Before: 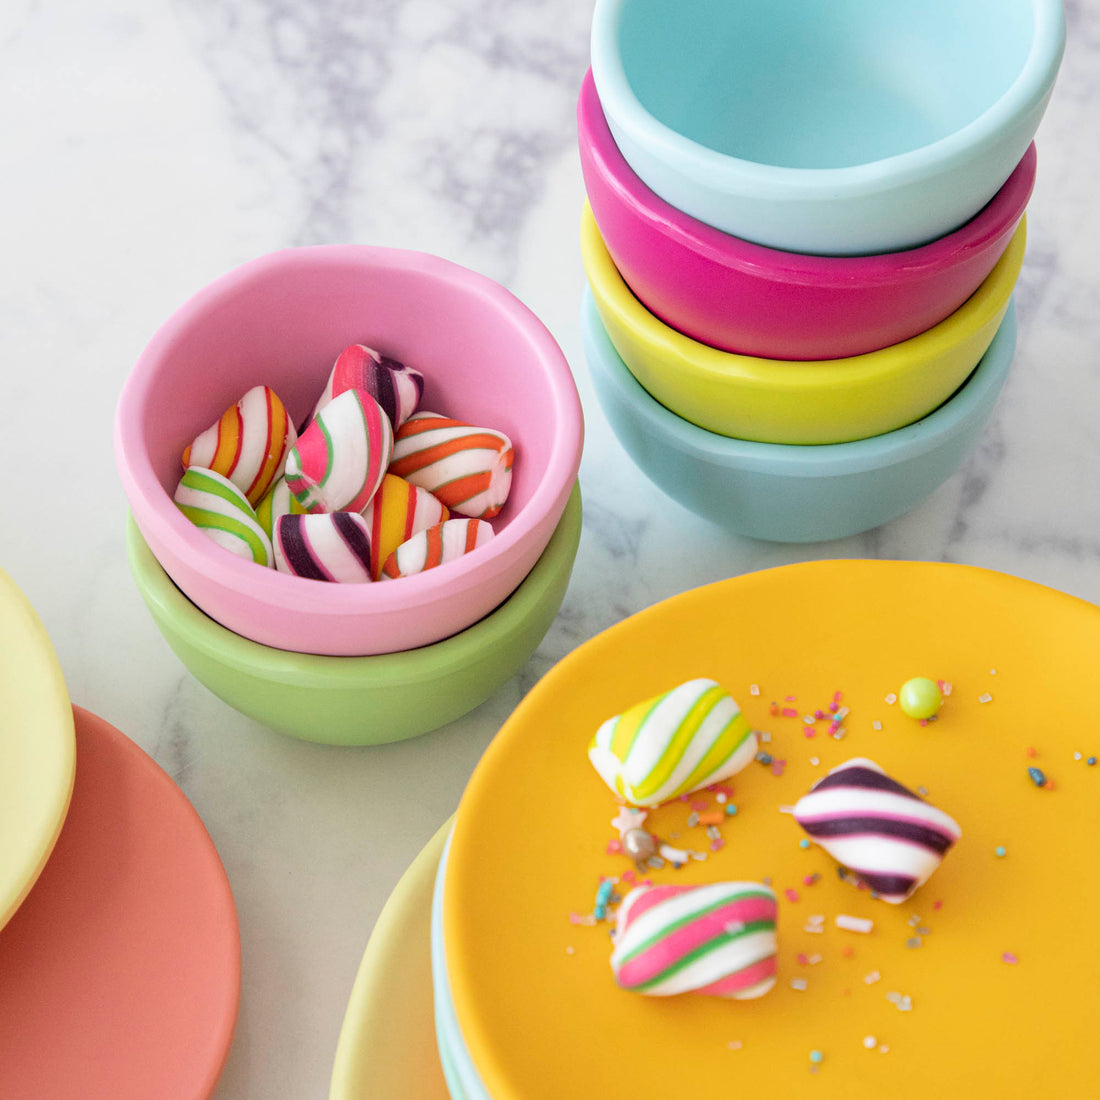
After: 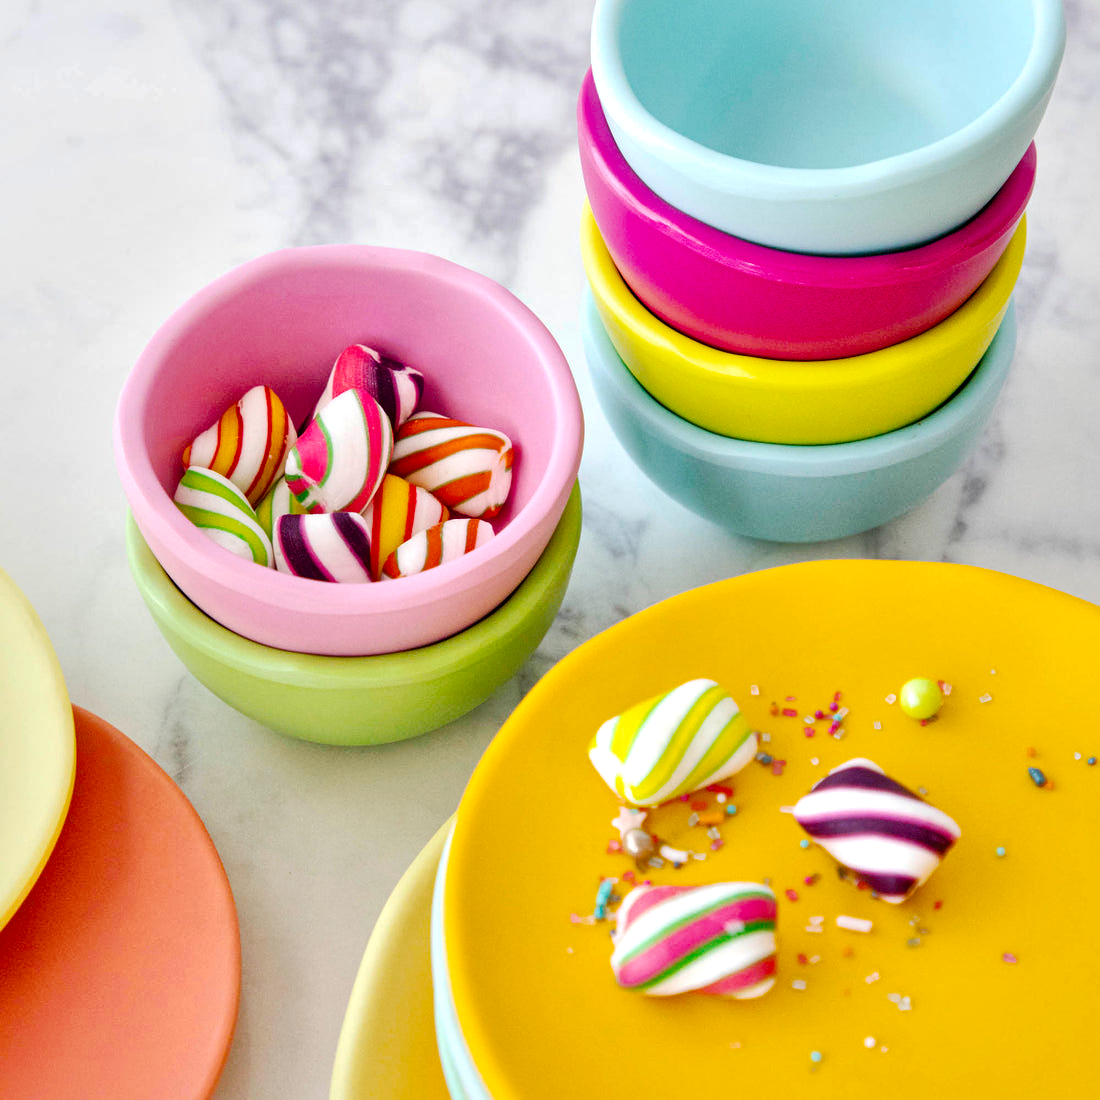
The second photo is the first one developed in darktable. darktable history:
color balance rgb: perceptual saturation grading › global saturation 30%, global vibrance 20%
local contrast: mode bilateral grid, contrast 20, coarseness 50, detail 179%, midtone range 0.2
tone curve: curves: ch0 [(0, 0) (0.003, 0.009) (0.011, 0.013) (0.025, 0.022) (0.044, 0.039) (0.069, 0.055) (0.1, 0.077) (0.136, 0.113) (0.177, 0.158) (0.224, 0.213) (0.277, 0.289) (0.335, 0.367) (0.399, 0.451) (0.468, 0.532) (0.543, 0.615) (0.623, 0.696) (0.709, 0.755) (0.801, 0.818) (0.898, 0.893) (1, 1)], preserve colors none
